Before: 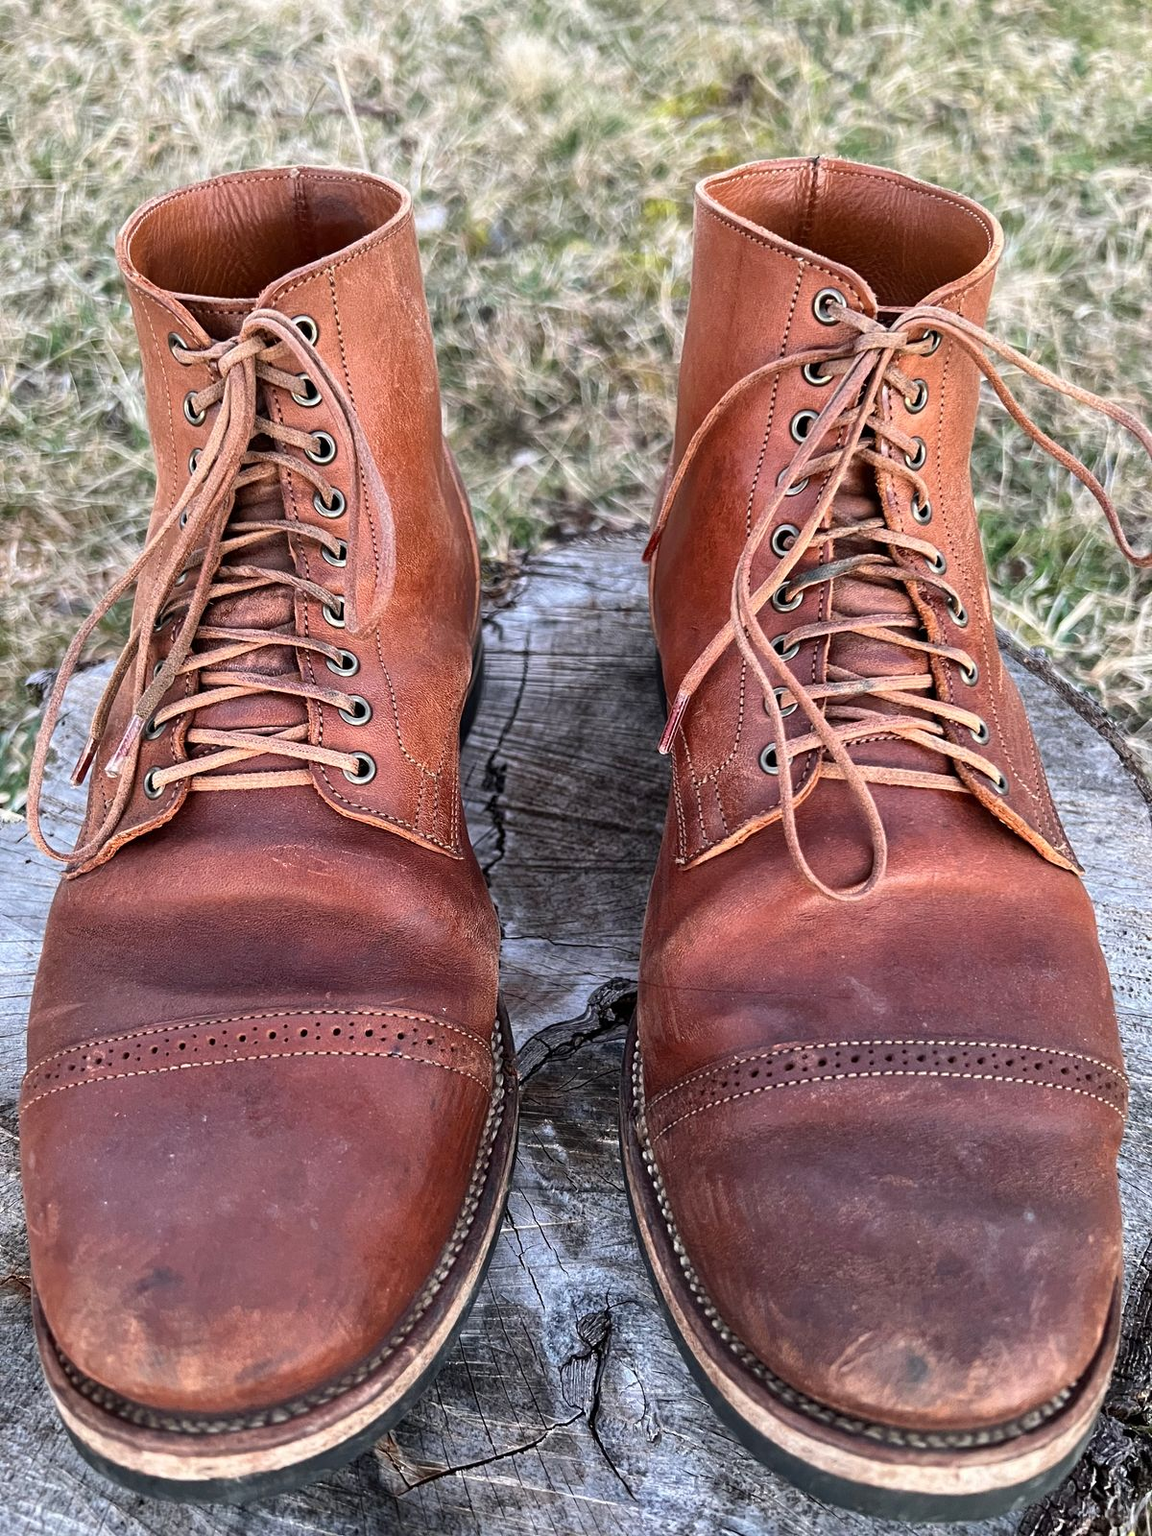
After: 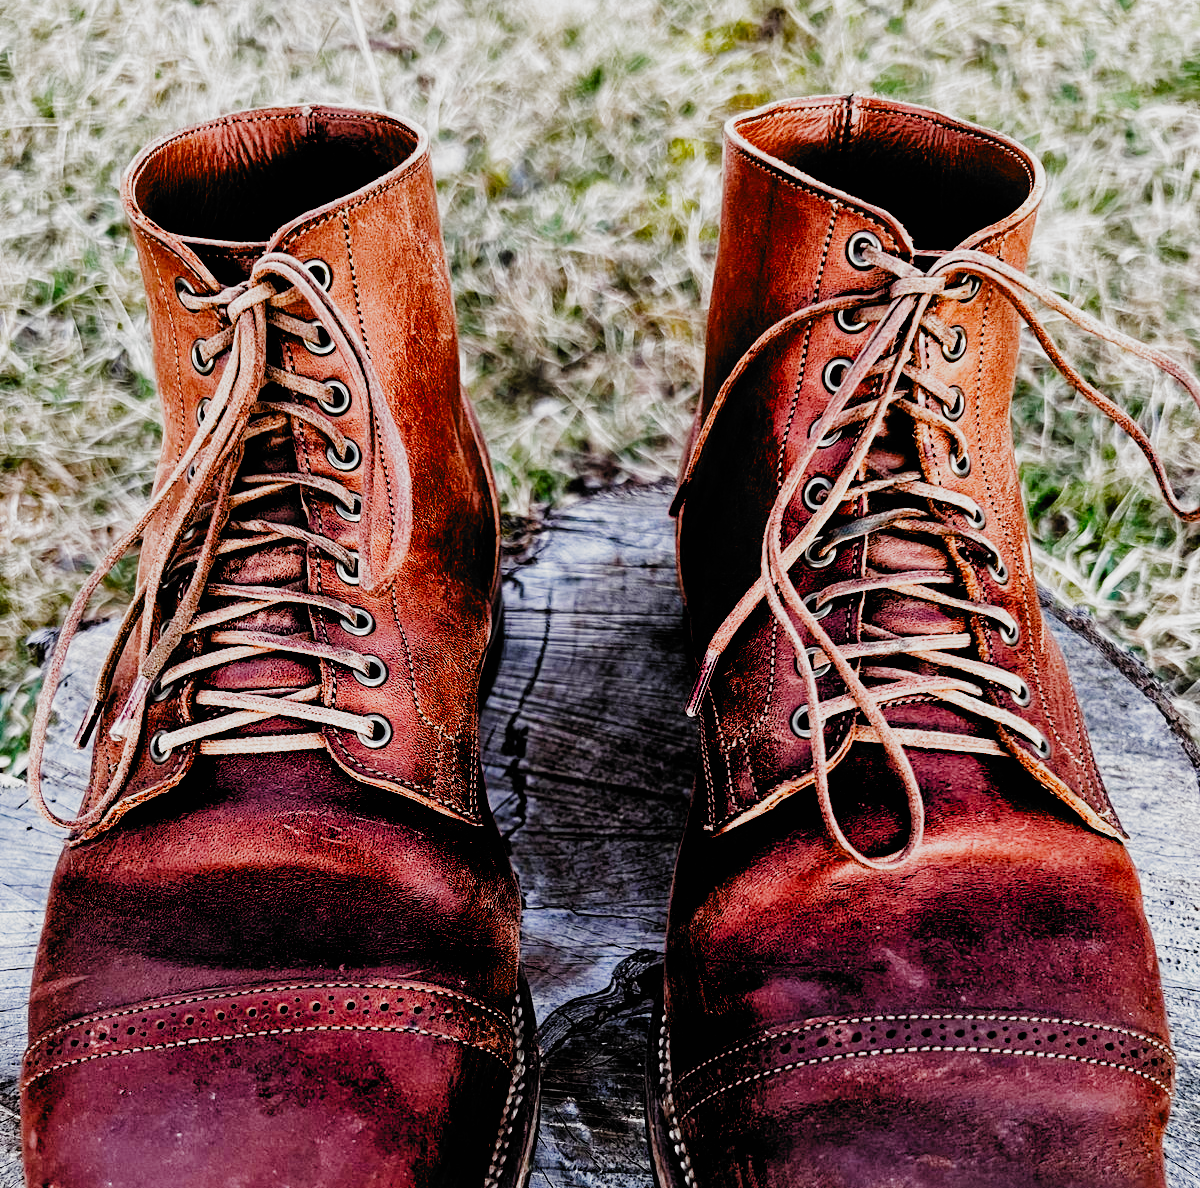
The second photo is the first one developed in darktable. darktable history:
filmic rgb: black relative exposure -5.13 EV, white relative exposure 3.97 EV, hardness 2.9, contrast 1.412, highlights saturation mix -29.96%, add noise in highlights 0.001, preserve chrominance no, color science v3 (2019), use custom middle-gray values true, contrast in highlights soft
color balance rgb: shadows lift › luminance -9.295%, perceptual saturation grading › global saturation 20%, perceptual saturation grading › highlights -25.061%, perceptual saturation grading › shadows 49.504%, global vibrance 10.351%, saturation formula JzAzBz (2021)
crop: top 4.325%, bottom 21.408%
